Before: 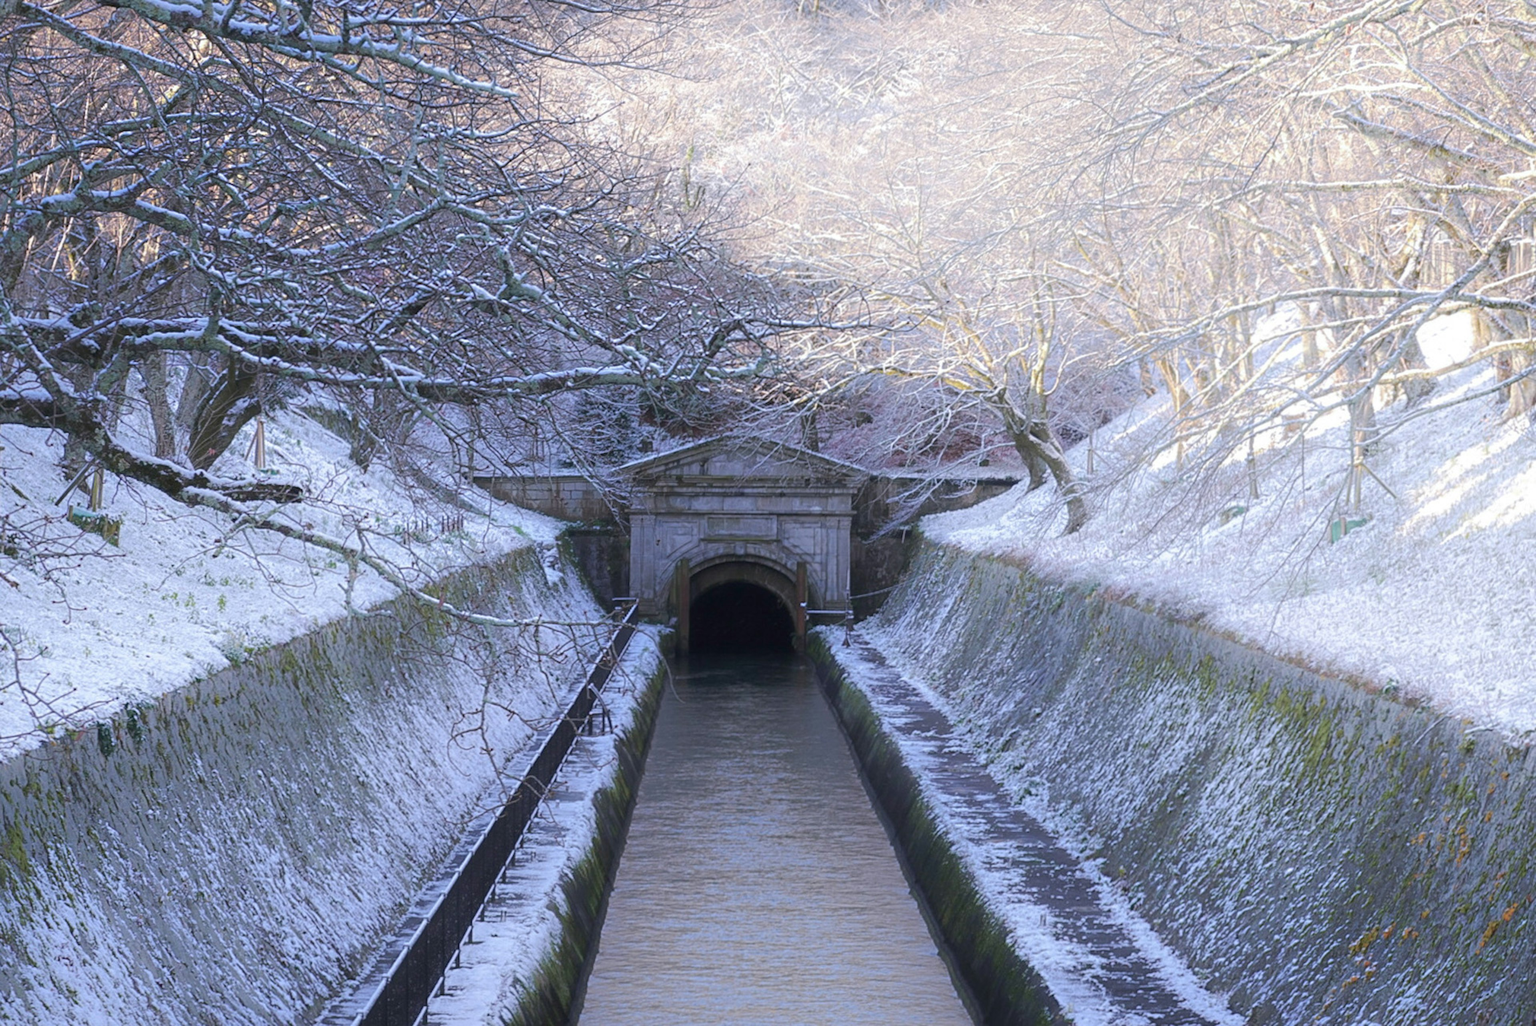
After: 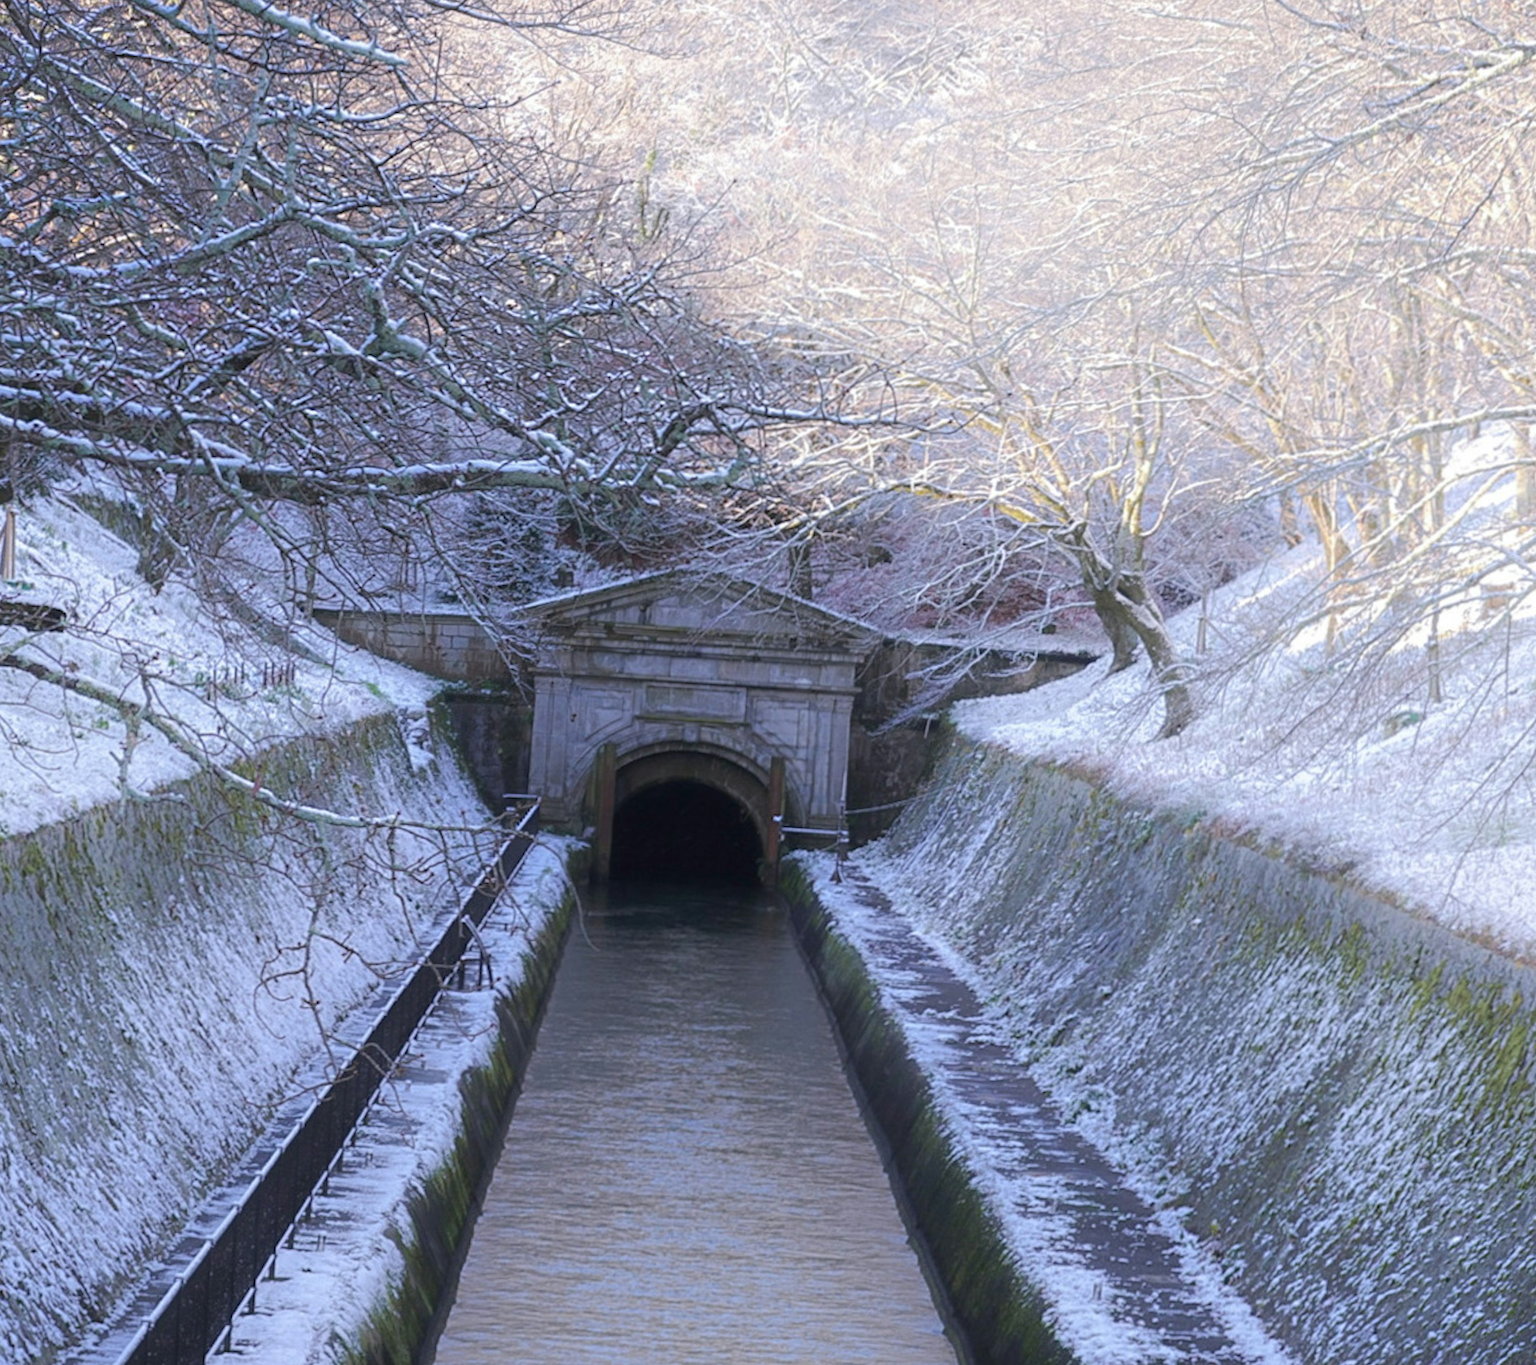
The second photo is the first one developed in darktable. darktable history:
crop and rotate: angle -3.16°, left 14.174%, top 0.028%, right 10.776%, bottom 0.054%
